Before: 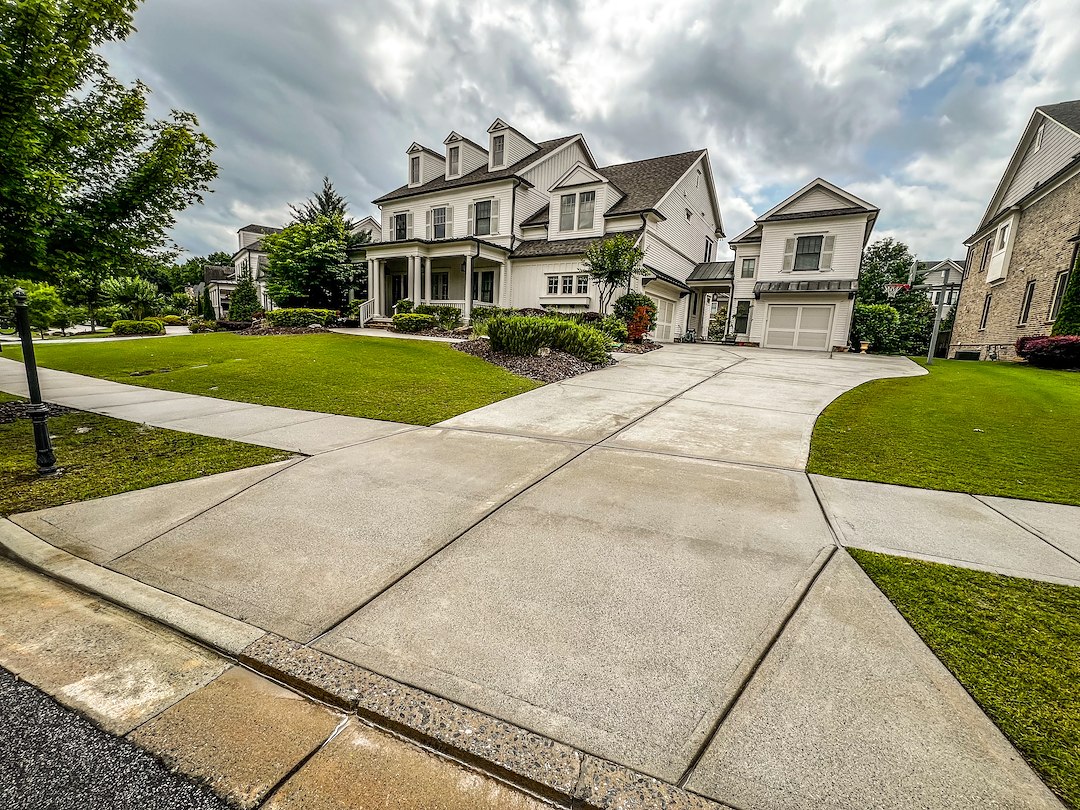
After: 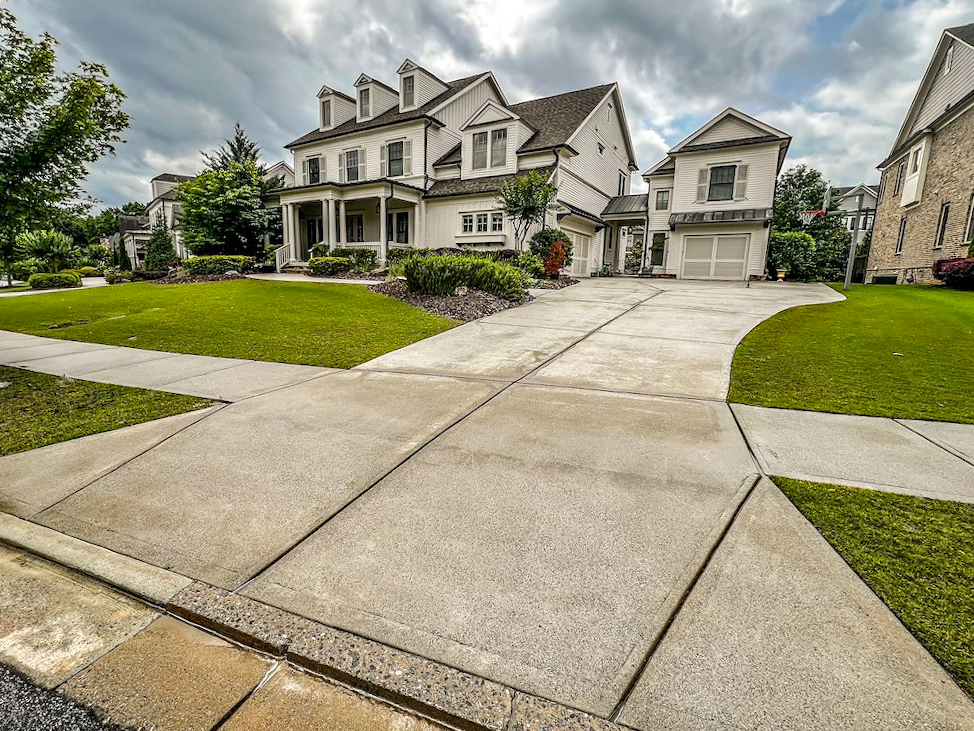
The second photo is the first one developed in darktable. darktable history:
haze removal: compatibility mode true, adaptive false
crop and rotate: angle 1.96°, left 5.673%, top 5.673%
